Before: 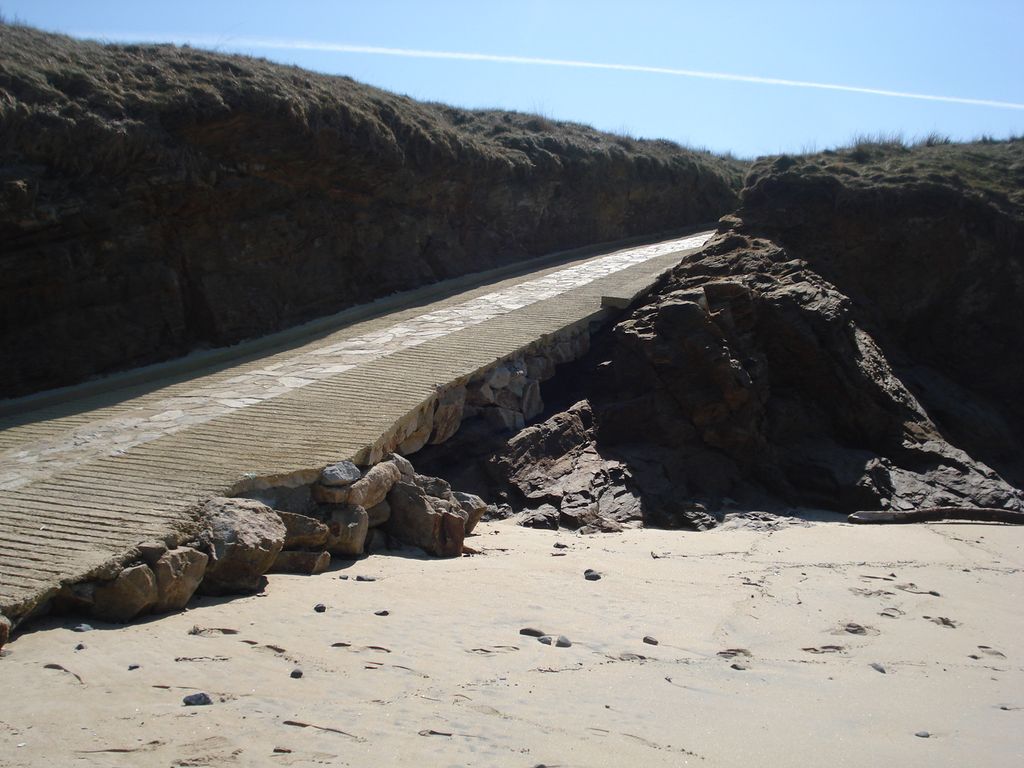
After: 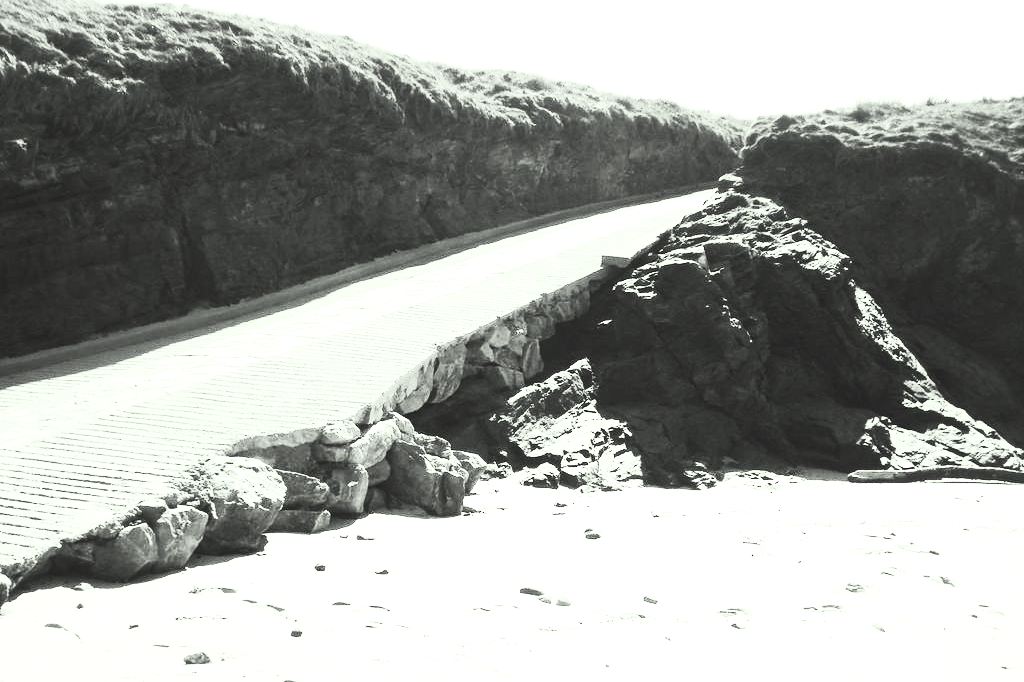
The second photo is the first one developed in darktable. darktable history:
color correction: highlights a* -4.79, highlights b* 5.05, saturation 0.953
crop and rotate: top 5.448%, bottom 5.672%
contrast brightness saturation: contrast 0.515, brightness 0.455, saturation -0.985
exposure: black level correction 0, exposure 1.742 EV, compensate highlight preservation false
